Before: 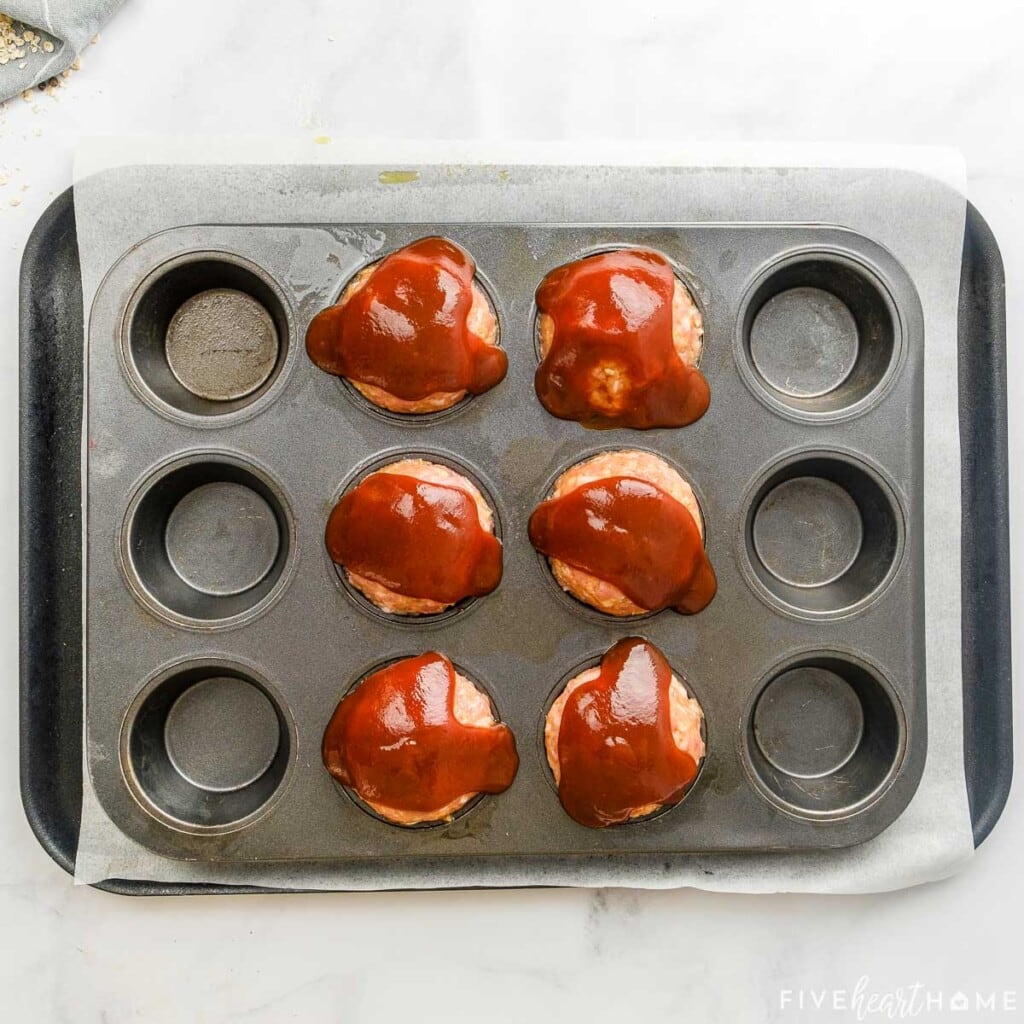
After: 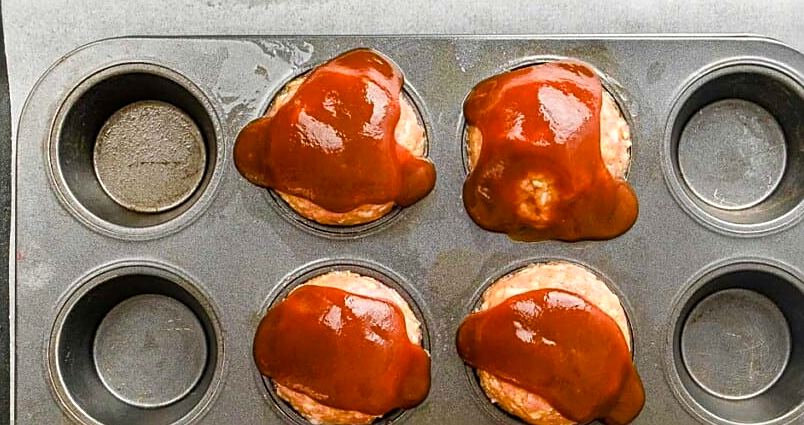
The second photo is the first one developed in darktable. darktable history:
sharpen: on, module defaults
contrast brightness saturation: contrast 0.01, saturation -0.05
color balance rgb: linear chroma grading › shadows 32%, linear chroma grading › global chroma -2%, linear chroma grading › mid-tones 4%, perceptual saturation grading › global saturation -2%, perceptual saturation grading › highlights -8%, perceptual saturation grading › mid-tones 8%, perceptual saturation grading › shadows 4%, perceptual brilliance grading › highlights 8%, perceptual brilliance grading › mid-tones 4%, perceptual brilliance grading › shadows 2%, global vibrance 16%, saturation formula JzAzBz (2021)
crop: left 7.036%, top 18.398%, right 14.379%, bottom 40.043%
